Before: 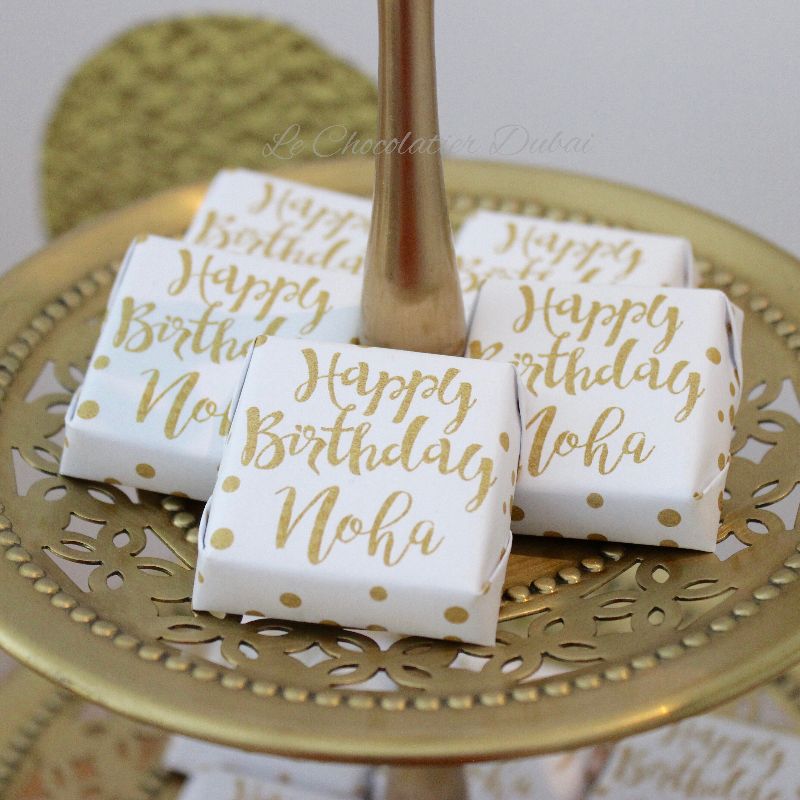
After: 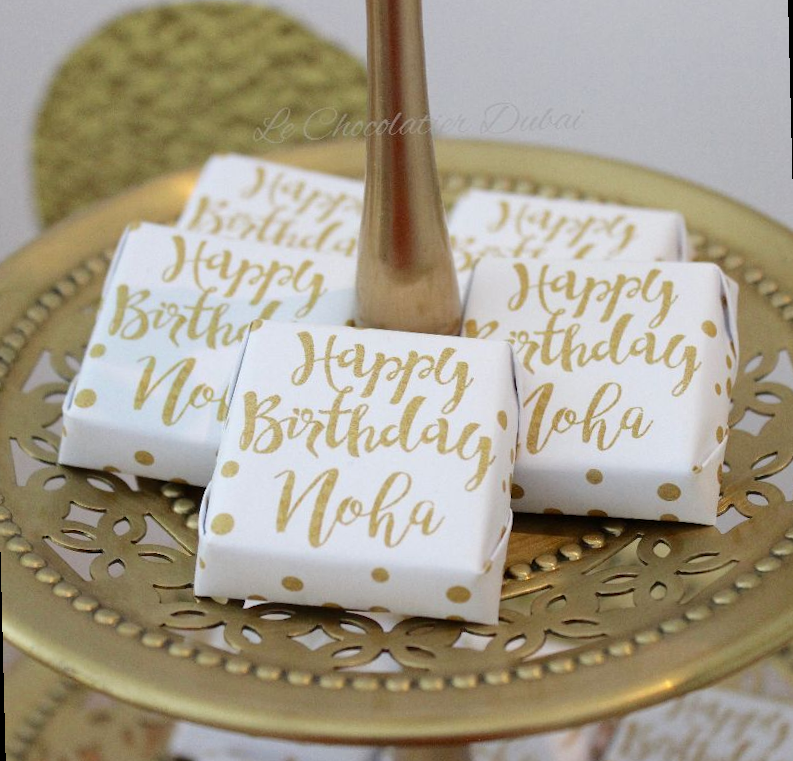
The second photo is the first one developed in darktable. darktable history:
rotate and perspective: rotation -1.42°, crop left 0.016, crop right 0.984, crop top 0.035, crop bottom 0.965
bloom: size 9%, threshold 100%, strength 7%
